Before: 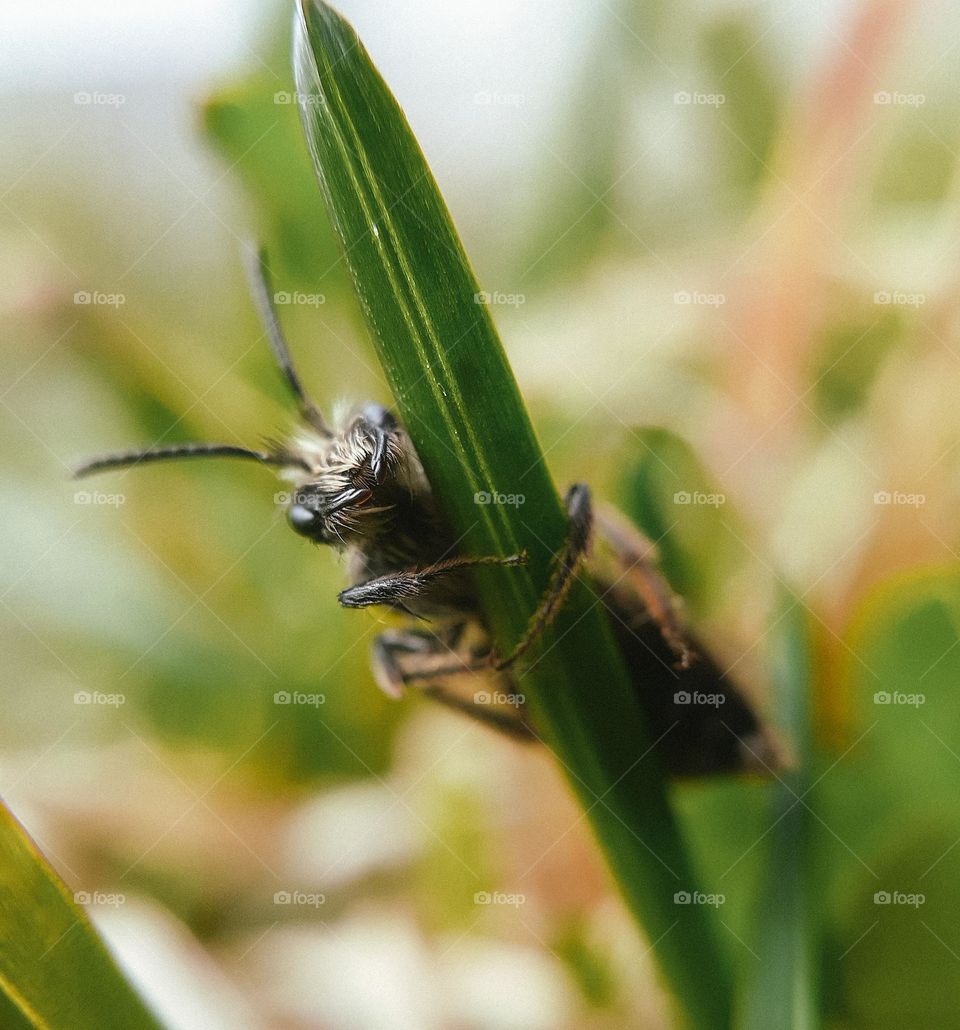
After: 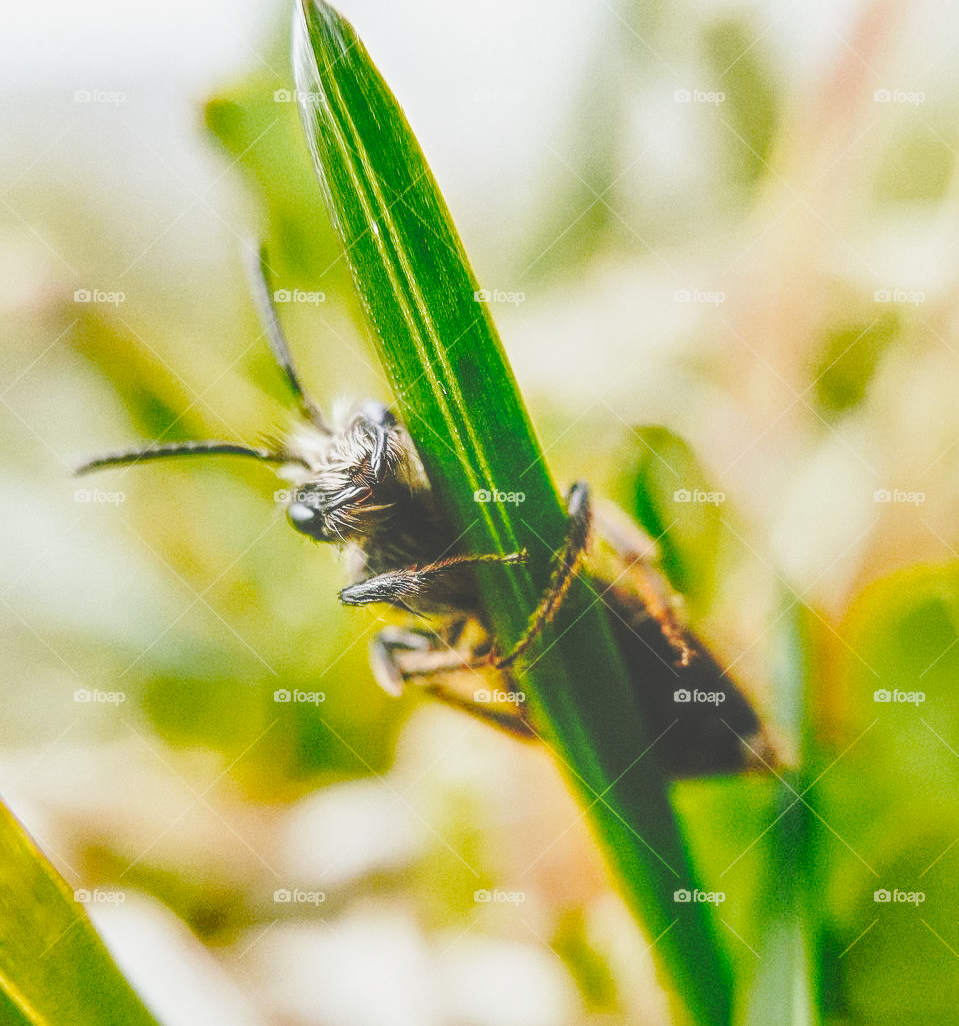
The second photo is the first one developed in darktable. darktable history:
tone curve: curves: ch0 [(0, 0.01) (0.097, 0.07) (0.204, 0.173) (0.447, 0.517) (0.539, 0.624) (0.733, 0.791) (0.879, 0.898) (1, 0.98)]; ch1 [(0, 0) (0.393, 0.415) (0.447, 0.448) (0.485, 0.494) (0.523, 0.509) (0.545, 0.541) (0.574, 0.561) (0.648, 0.674) (1, 1)]; ch2 [(0, 0) (0.369, 0.388) (0.449, 0.431) (0.499, 0.5) (0.521, 0.51) (0.53, 0.54) (0.564, 0.569) (0.674, 0.735) (1, 1)], preserve colors none
crop: top 0.221%, bottom 0.109%
local contrast: highlights 73%, shadows 17%, midtone range 0.193
base curve: curves: ch0 [(0, 0) (0.028, 0.03) (0.121, 0.232) (0.46, 0.748) (0.859, 0.968) (1, 1)], preserve colors none
tone equalizer: -7 EV 0.216 EV, -6 EV 0.139 EV, -5 EV 0.063 EV, -4 EV 0.037 EV, -2 EV -0.015 EV, -1 EV -0.052 EV, +0 EV -0.064 EV, smoothing diameter 24.81%, edges refinement/feathering 9.46, preserve details guided filter
shadows and highlights: soften with gaussian
